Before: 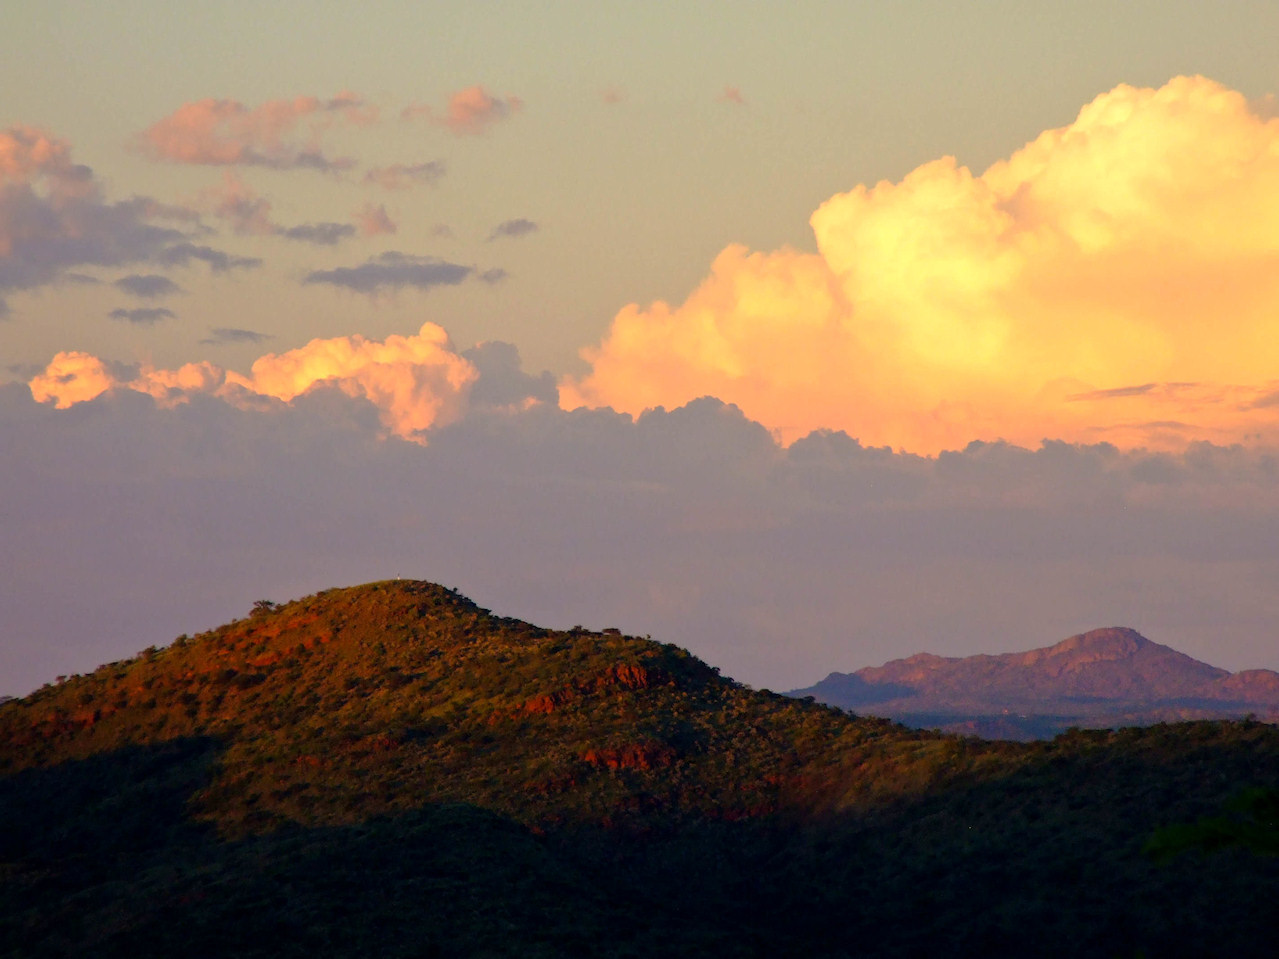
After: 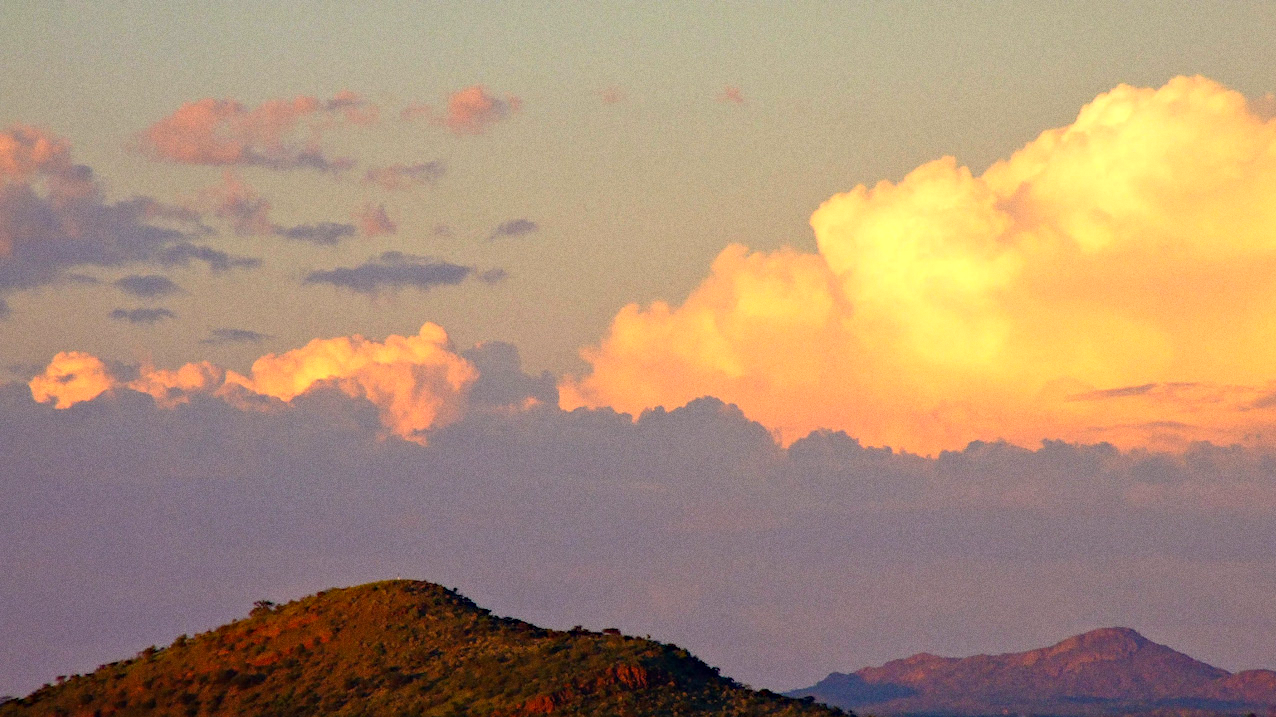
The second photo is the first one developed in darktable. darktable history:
grain: on, module defaults
haze removal: compatibility mode true, adaptive false
crop: bottom 24.967%
